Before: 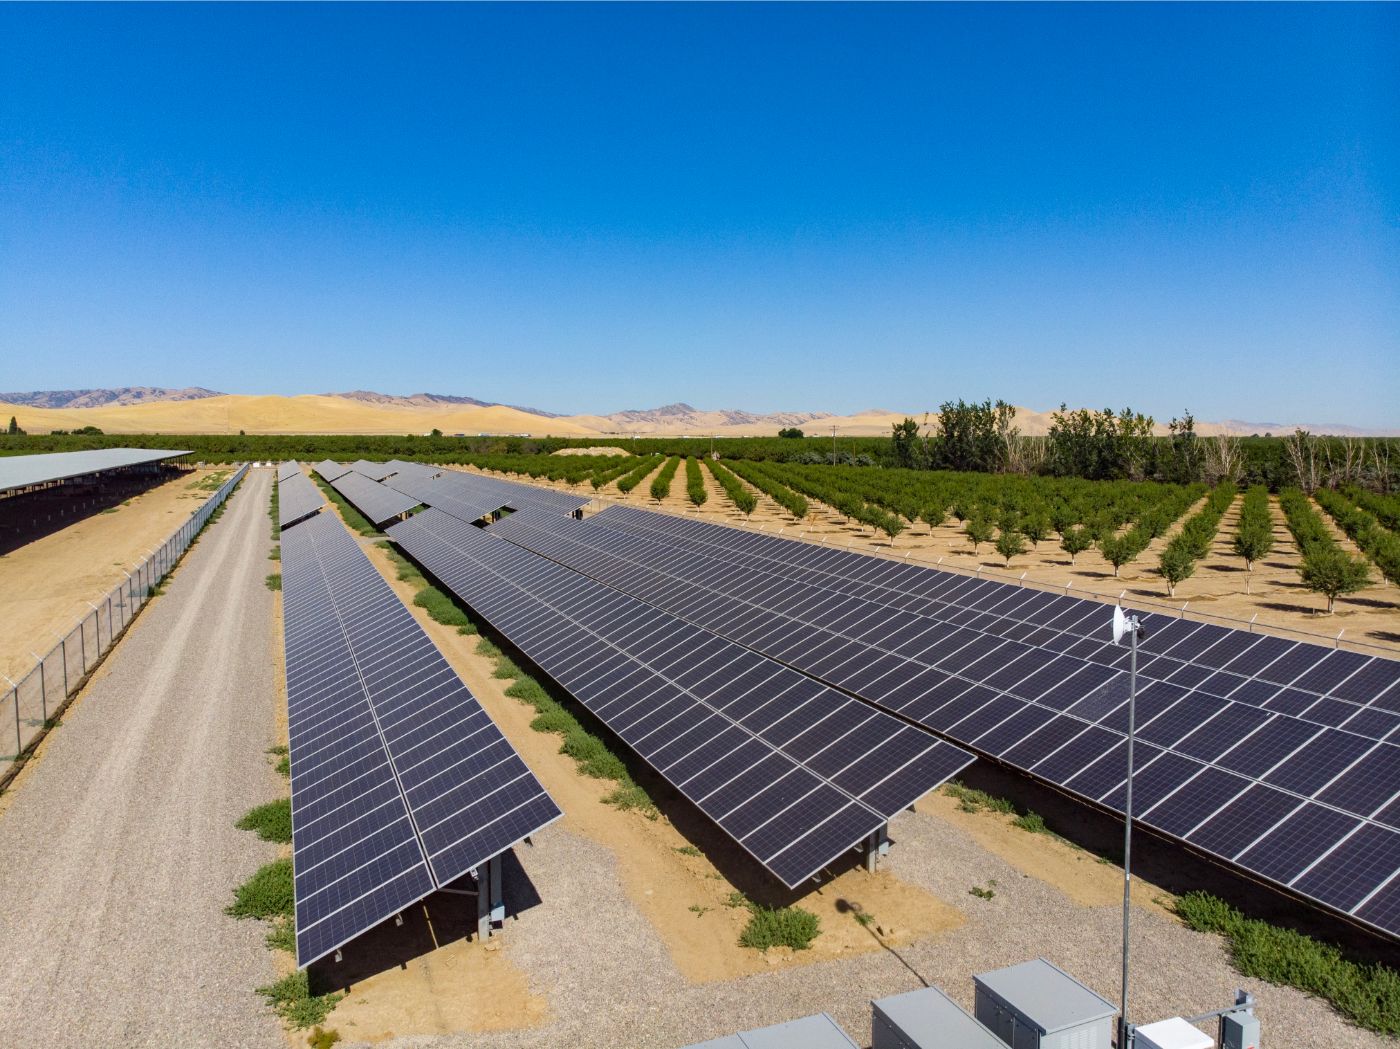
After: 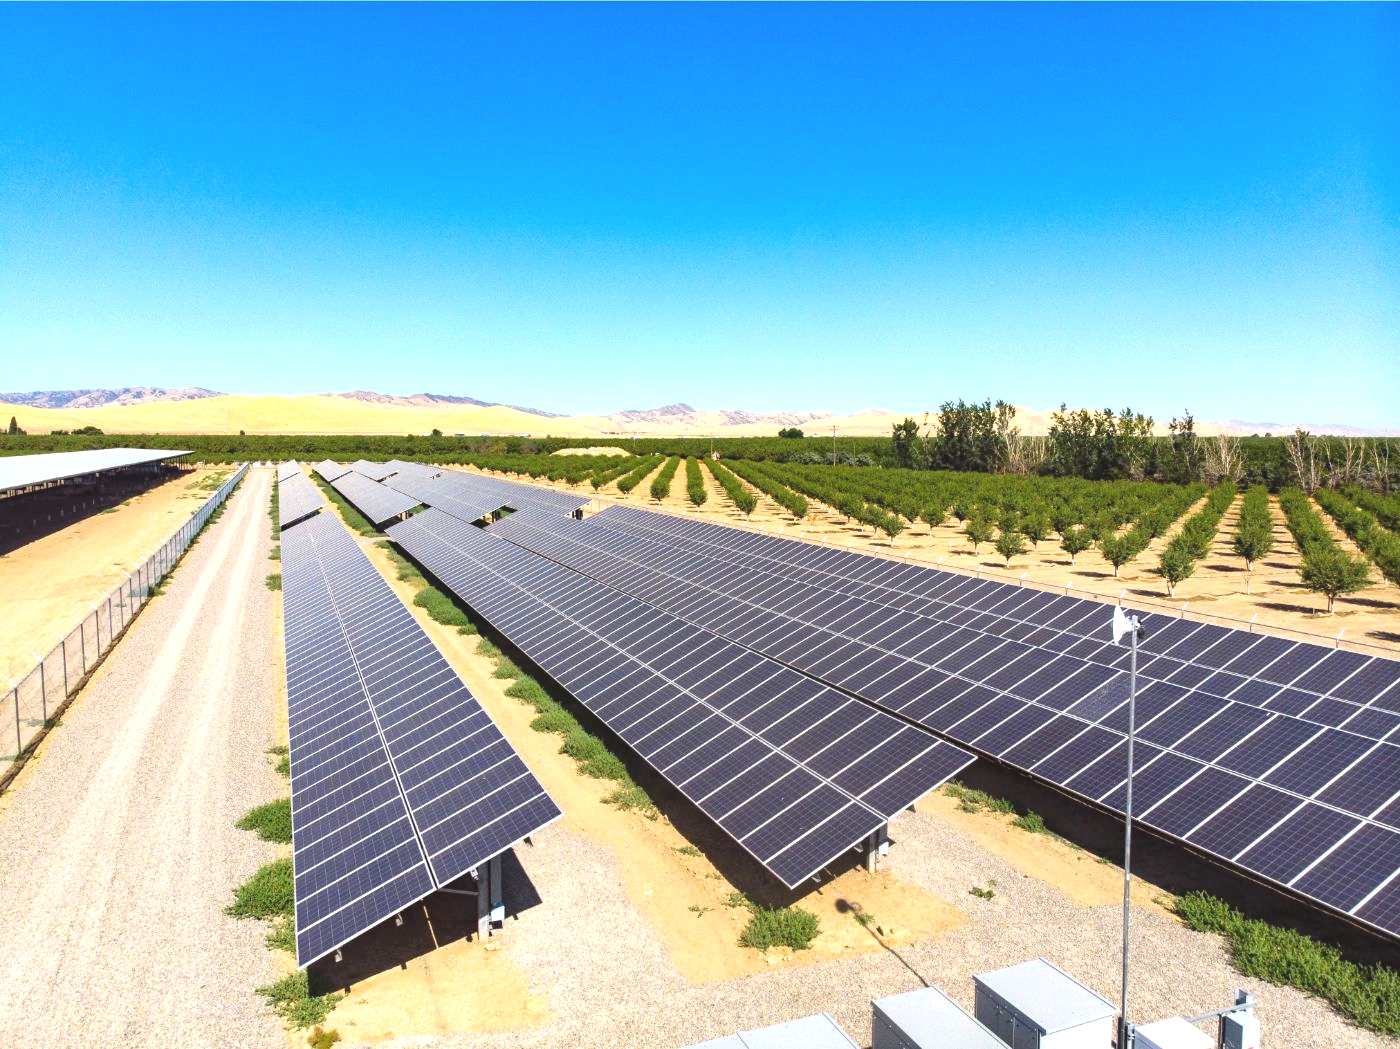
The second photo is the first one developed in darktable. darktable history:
exposure: black level correction -0.005, exposure 1.006 EV, compensate highlight preservation false
